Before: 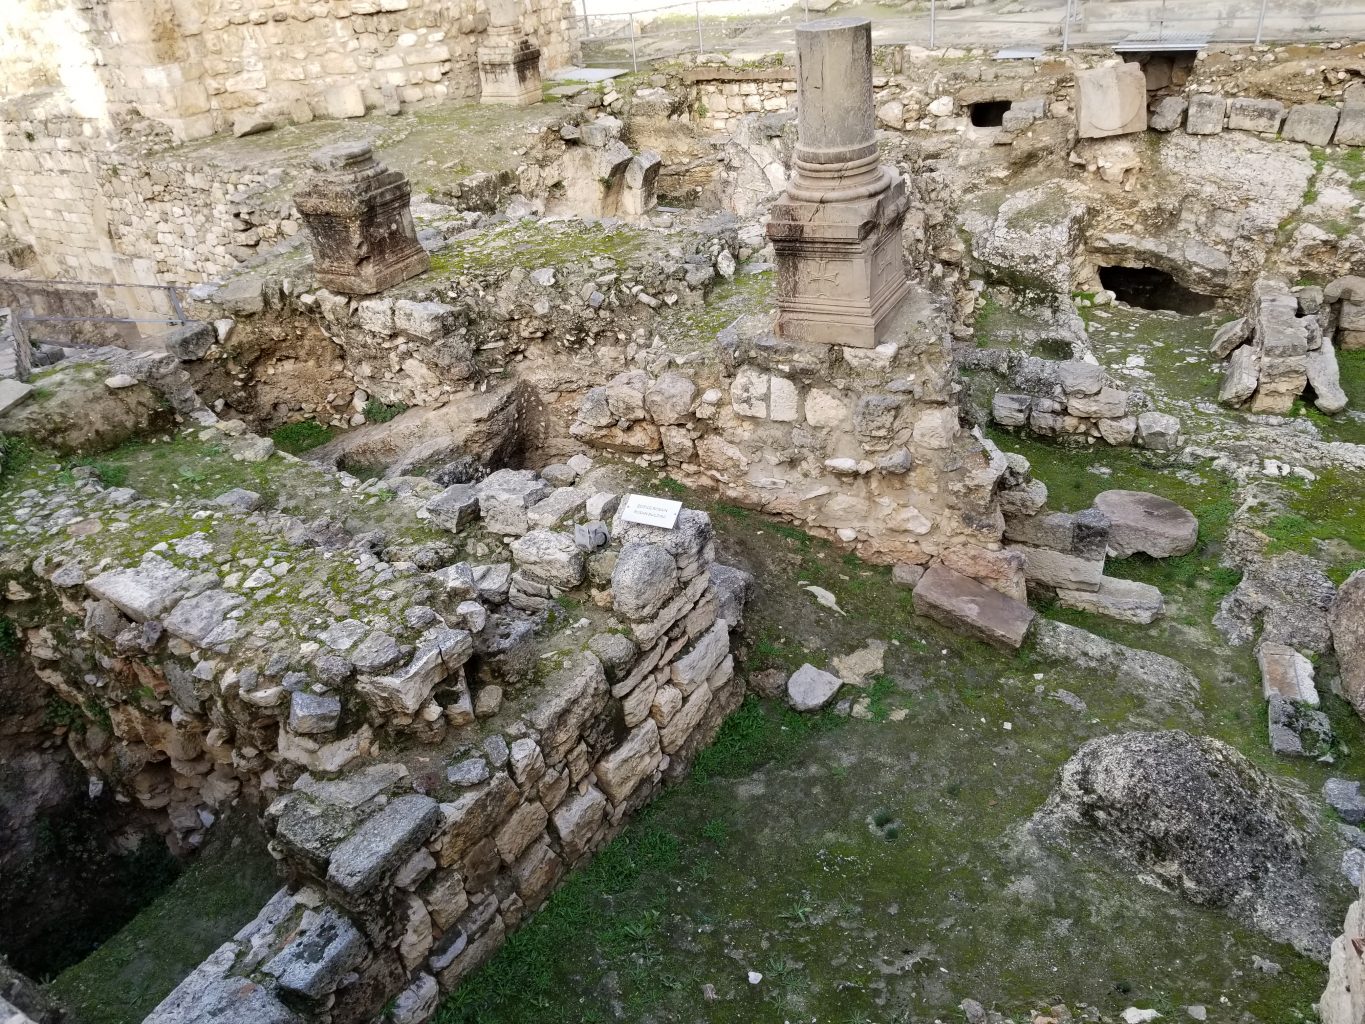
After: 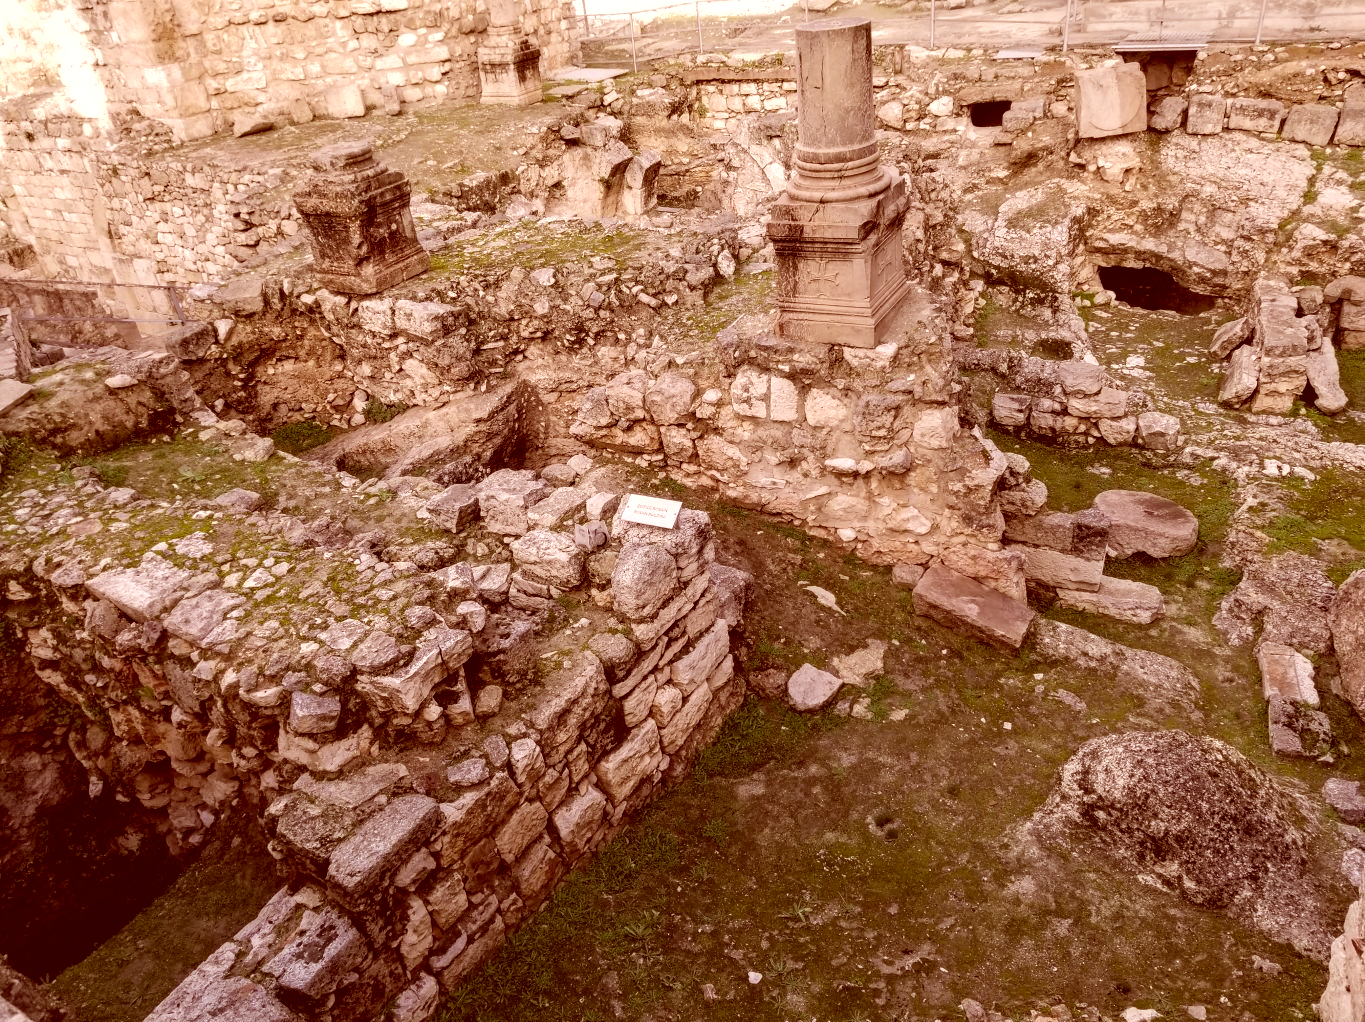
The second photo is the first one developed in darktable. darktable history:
local contrast: detail 130%
crop: top 0.05%, bottom 0.098%
color correction: highlights a* 9.03, highlights b* 8.71, shadows a* 40, shadows b* 40, saturation 0.8
